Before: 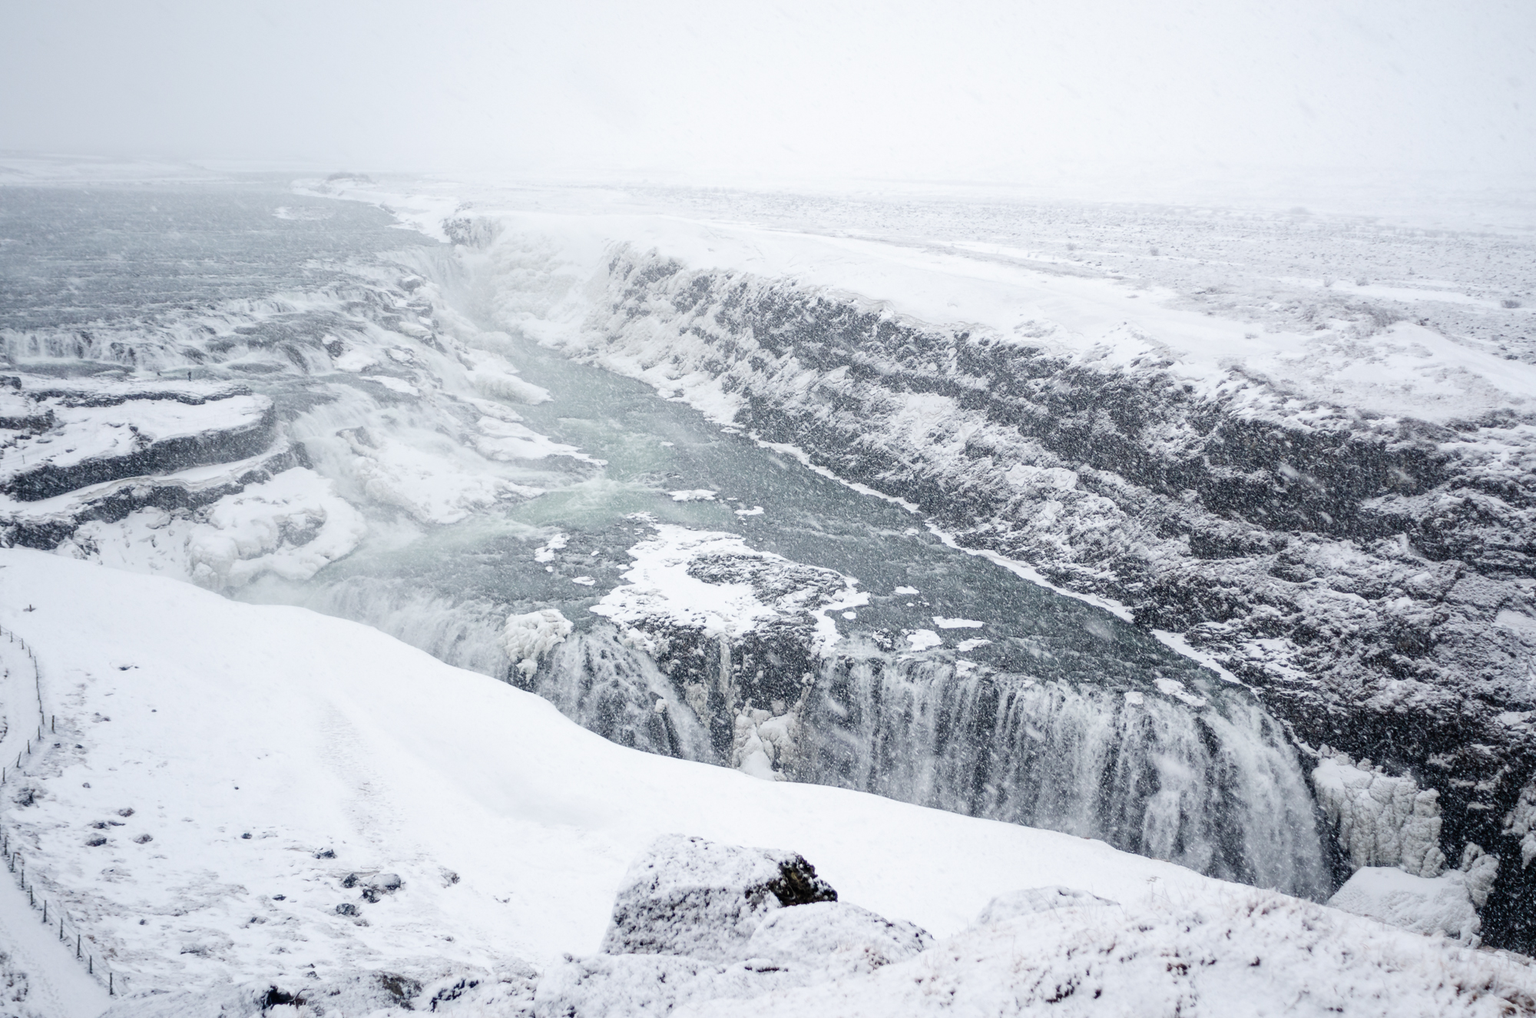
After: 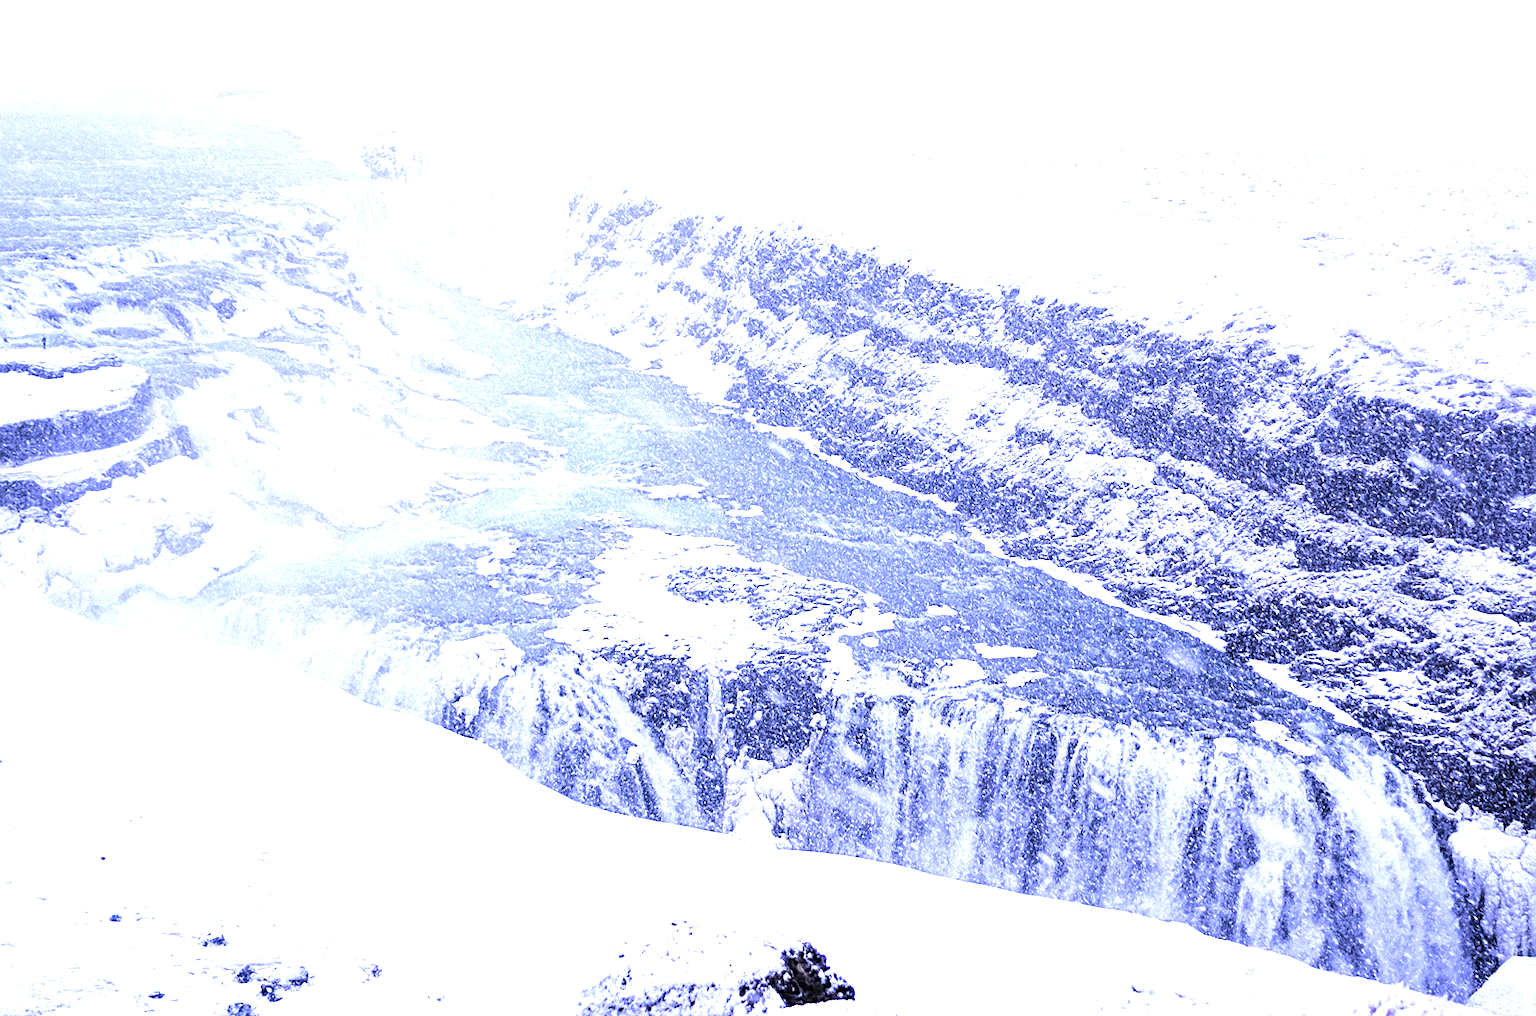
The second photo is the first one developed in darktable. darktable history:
color balance rgb: global vibrance -1%, saturation formula JzAzBz (2021)
exposure: black level correction 0, exposure 0.9 EV, compensate exposure bias true, compensate highlight preservation false
crop and rotate: left 10.071%, top 10.071%, right 10.02%, bottom 10.02%
sharpen: on, module defaults
white balance: red 0.98, blue 1.61
grain: mid-tones bias 0%
